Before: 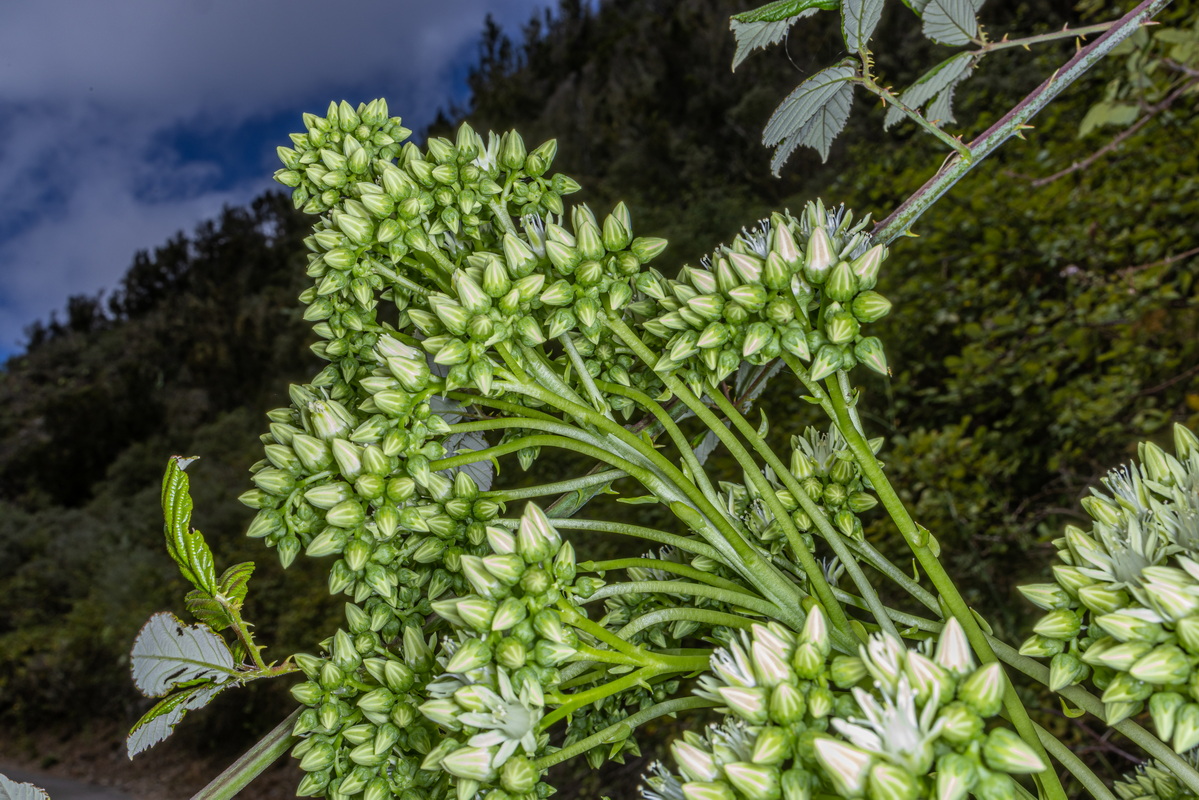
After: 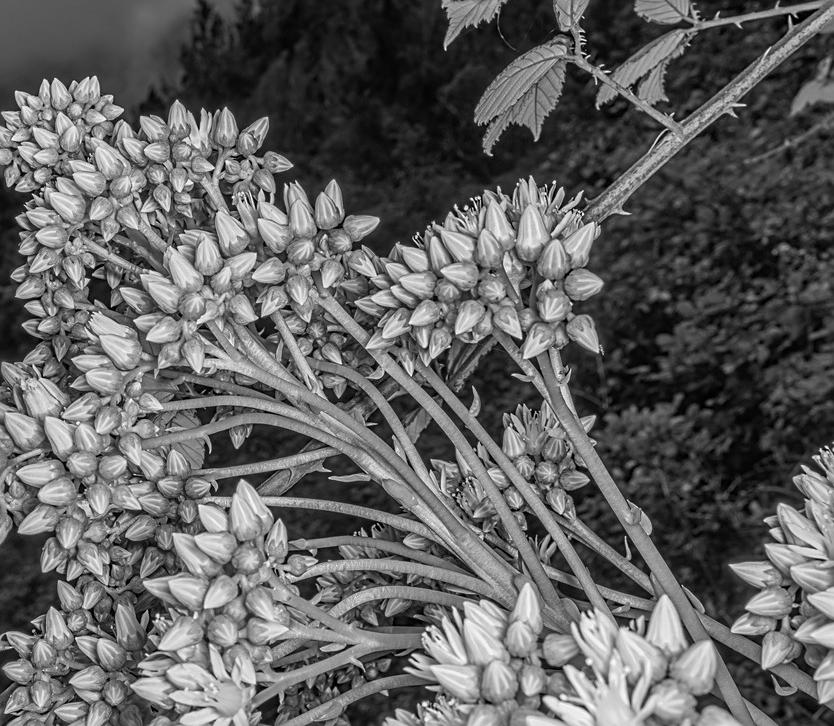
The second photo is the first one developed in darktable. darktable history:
sharpen: on, module defaults
crop and rotate: left 24.034%, top 2.838%, right 6.406%, bottom 6.299%
color correction: highlights a* 19.5, highlights b* -11.53, saturation 1.69
monochrome: on, module defaults
color zones: curves: ch1 [(0.263, 0.53) (0.376, 0.287) (0.487, 0.512) (0.748, 0.547) (1, 0.513)]; ch2 [(0.262, 0.45) (0.751, 0.477)], mix 31.98%
